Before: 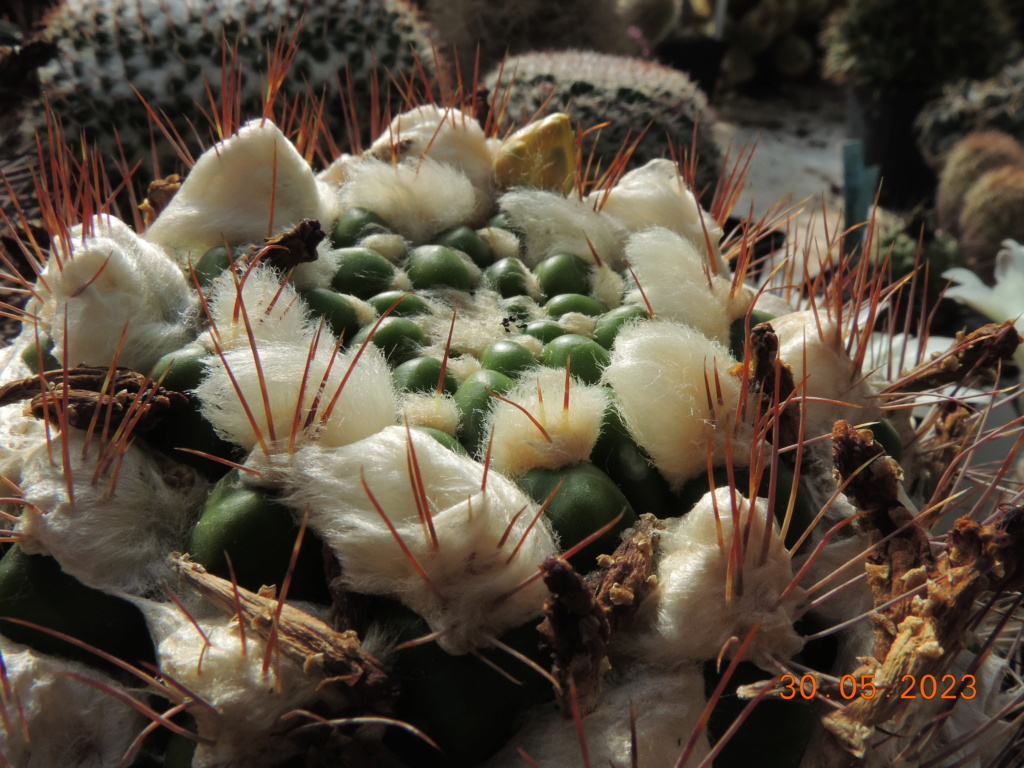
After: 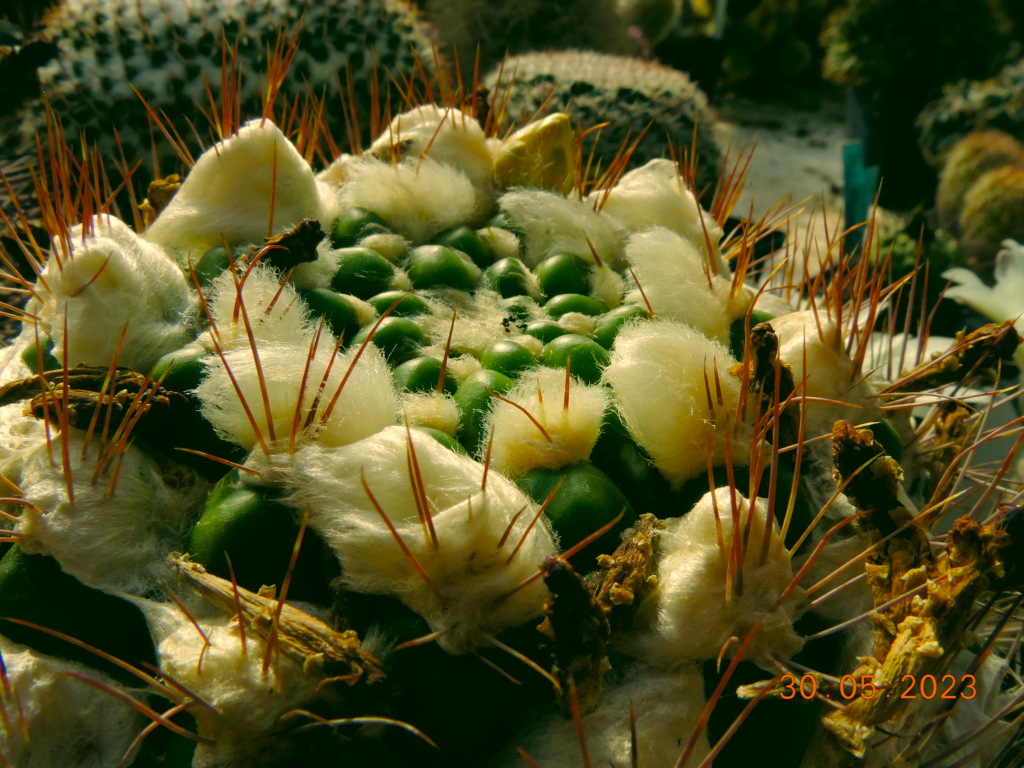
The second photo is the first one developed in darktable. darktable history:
color zones: curves: ch0 [(0.25, 0.5) (0.423, 0.5) (0.443, 0.5) (0.521, 0.756) (0.568, 0.5) (0.576, 0.5) (0.75, 0.5)]; ch1 [(0.25, 0.5) (0.423, 0.5) (0.443, 0.5) (0.539, 0.873) (0.624, 0.565) (0.631, 0.5) (0.75, 0.5)]
color correction: highlights a* 5.08, highlights b* 24.66, shadows a* -16.36, shadows b* 4.01
color balance rgb: perceptual saturation grading › global saturation 20%, perceptual saturation grading › highlights -25.414%, perceptual saturation grading › shadows 50.59%, global vibrance 19.782%
